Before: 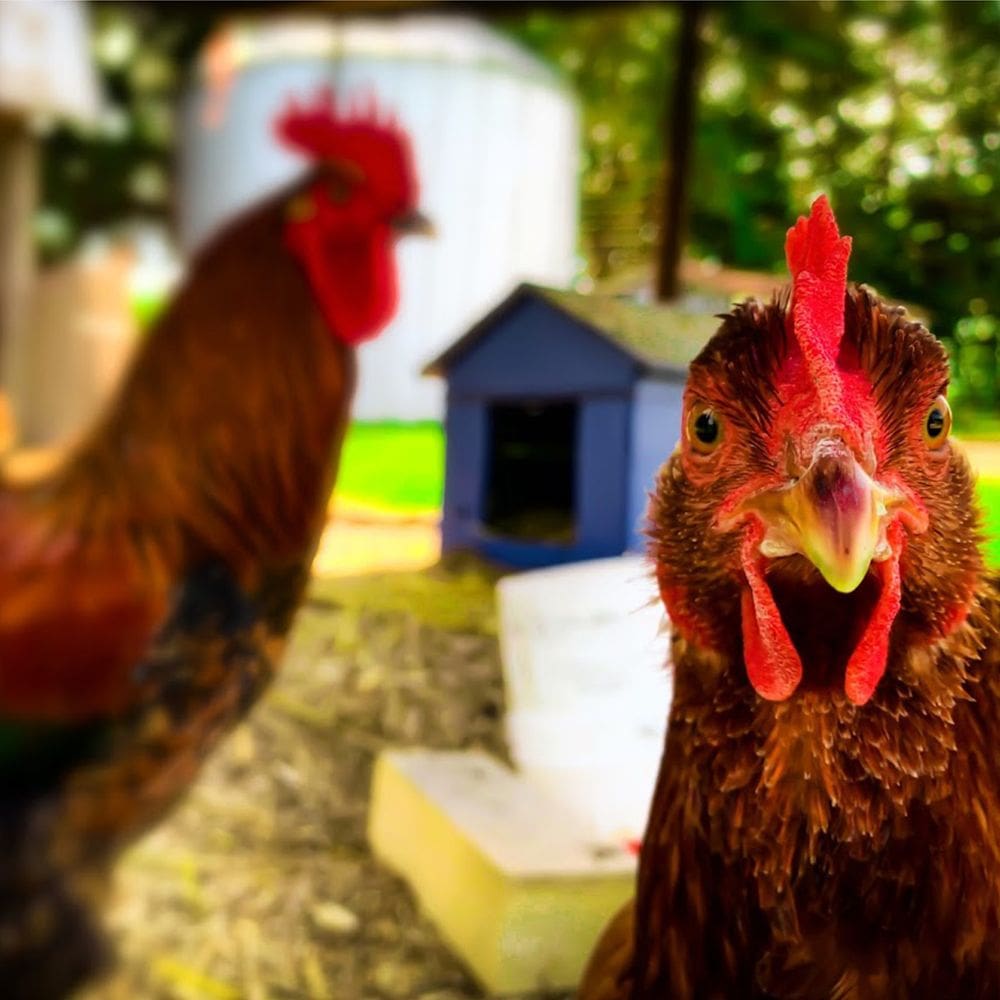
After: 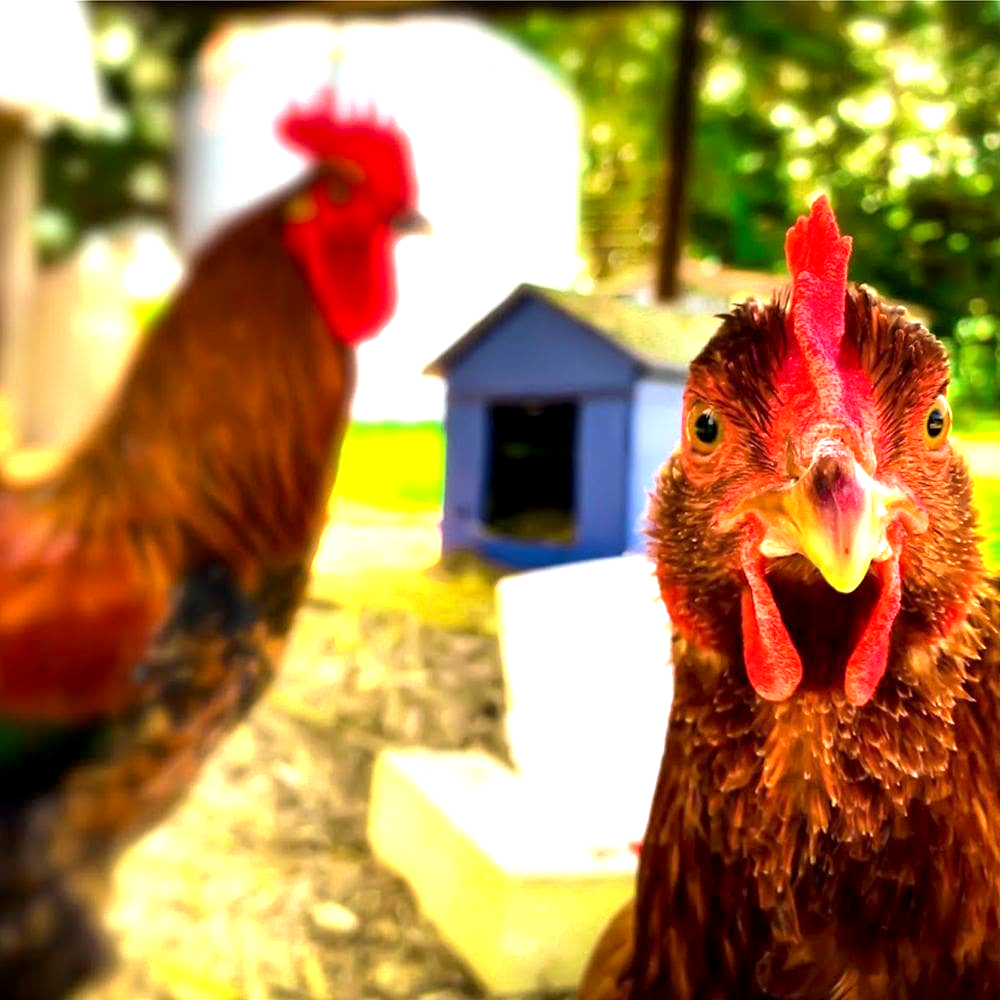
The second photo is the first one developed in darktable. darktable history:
exposure: black level correction 0.001, exposure 1.308 EV, compensate highlight preservation false
